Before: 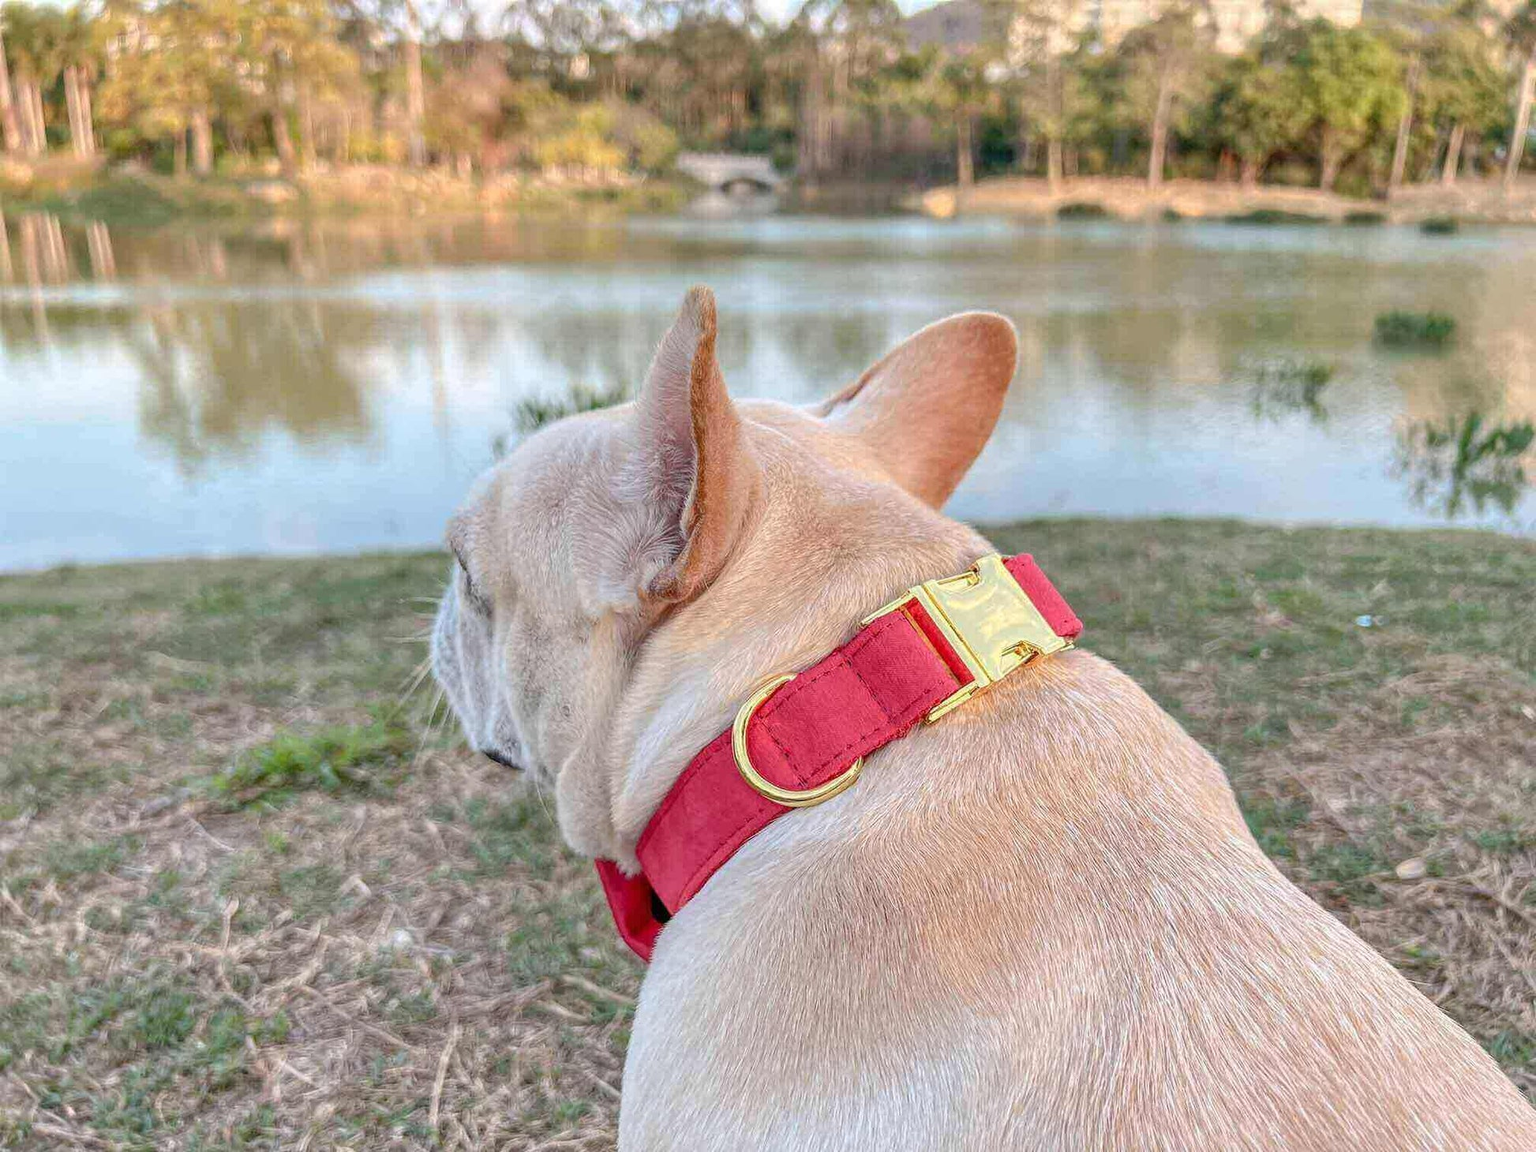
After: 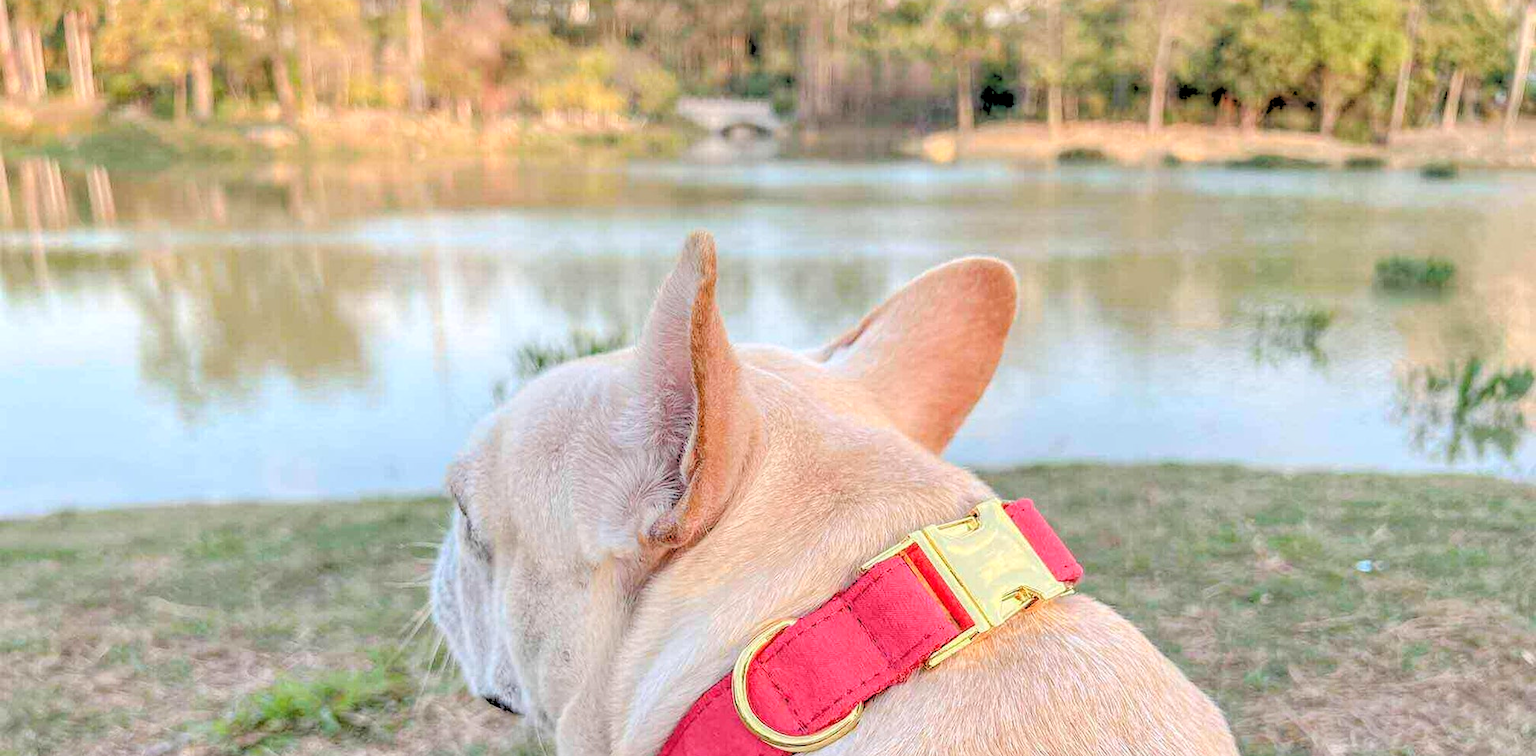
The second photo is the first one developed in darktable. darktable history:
levels: mode automatic, black 0.023%, white 99.97%, levels [0.062, 0.494, 0.925]
crop and rotate: top 4.848%, bottom 29.503%
rgb levels: levels [[0.027, 0.429, 0.996], [0, 0.5, 1], [0, 0.5, 1]]
